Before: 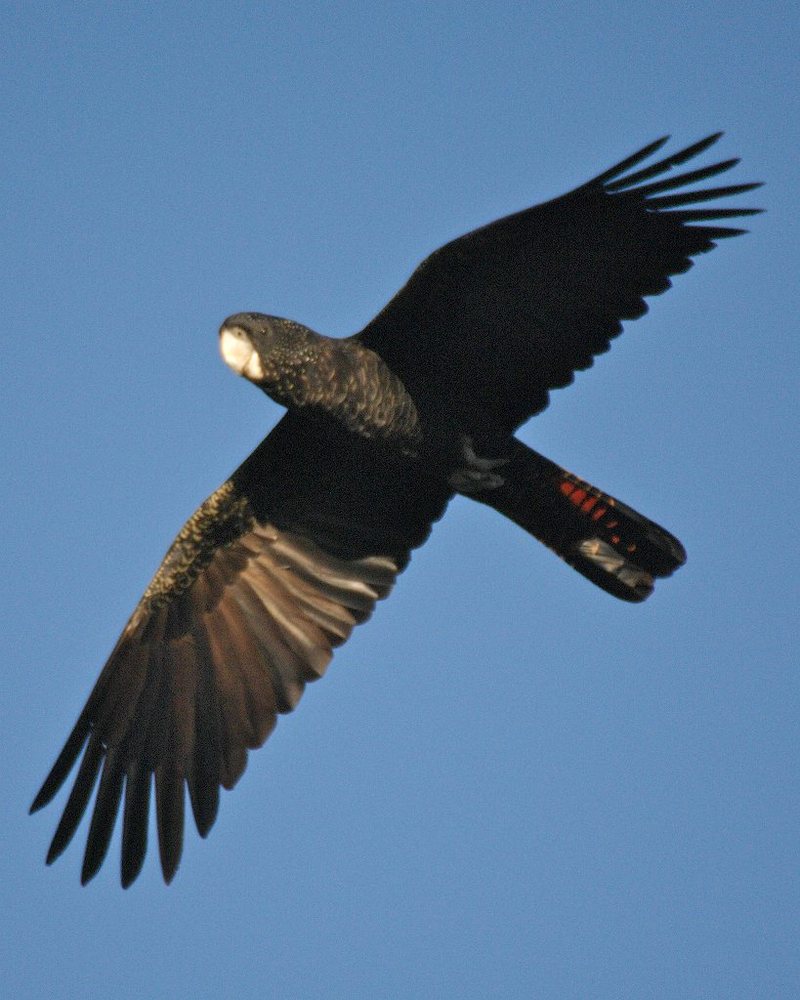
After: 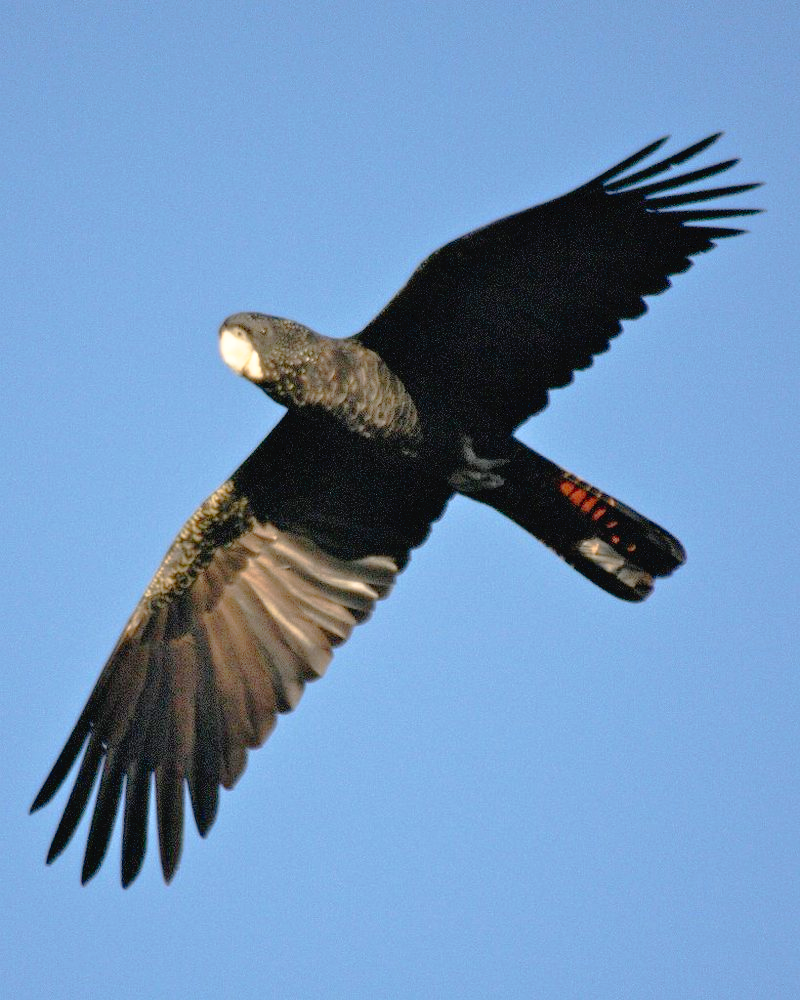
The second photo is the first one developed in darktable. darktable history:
tone curve: curves: ch0 [(0, 0) (0.003, 0.03) (0.011, 0.03) (0.025, 0.033) (0.044, 0.038) (0.069, 0.057) (0.1, 0.109) (0.136, 0.174) (0.177, 0.243) (0.224, 0.313) (0.277, 0.391) (0.335, 0.464) (0.399, 0.515) (0.468, 0.563) (0.543, 0.616) (0.623, 0.679) (0.709, 0.766) (0.801, 0.865) (0.898, 0.948) (1, 1)], preserve colors none
base curve: curves: ch0 [(0, 0) (0.666, 0.806) (1, 1)]
